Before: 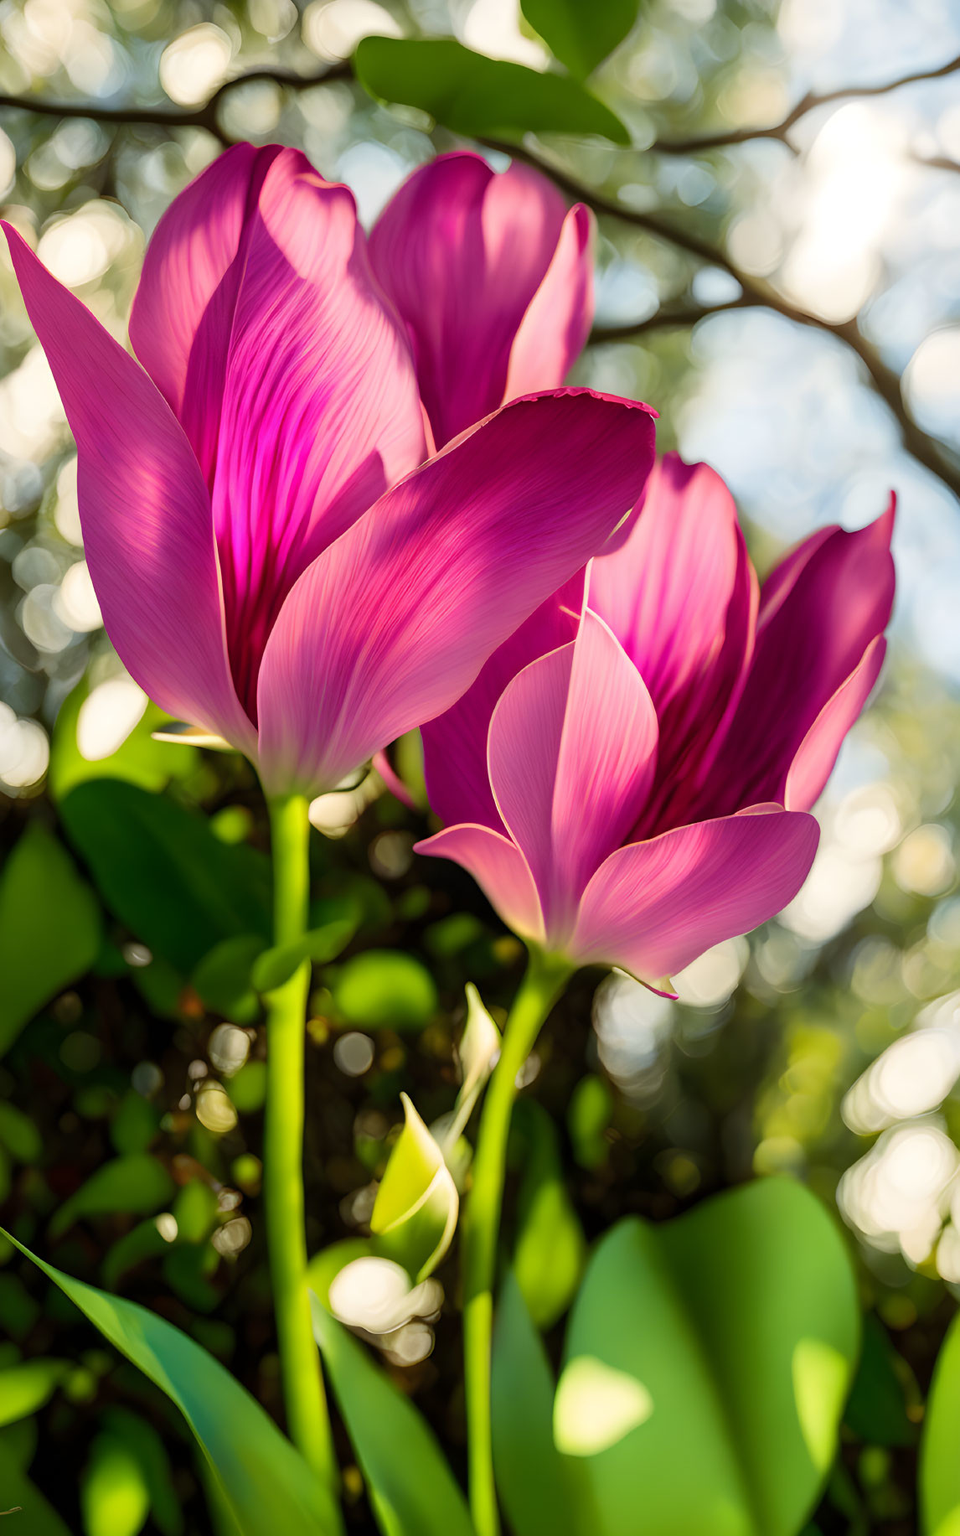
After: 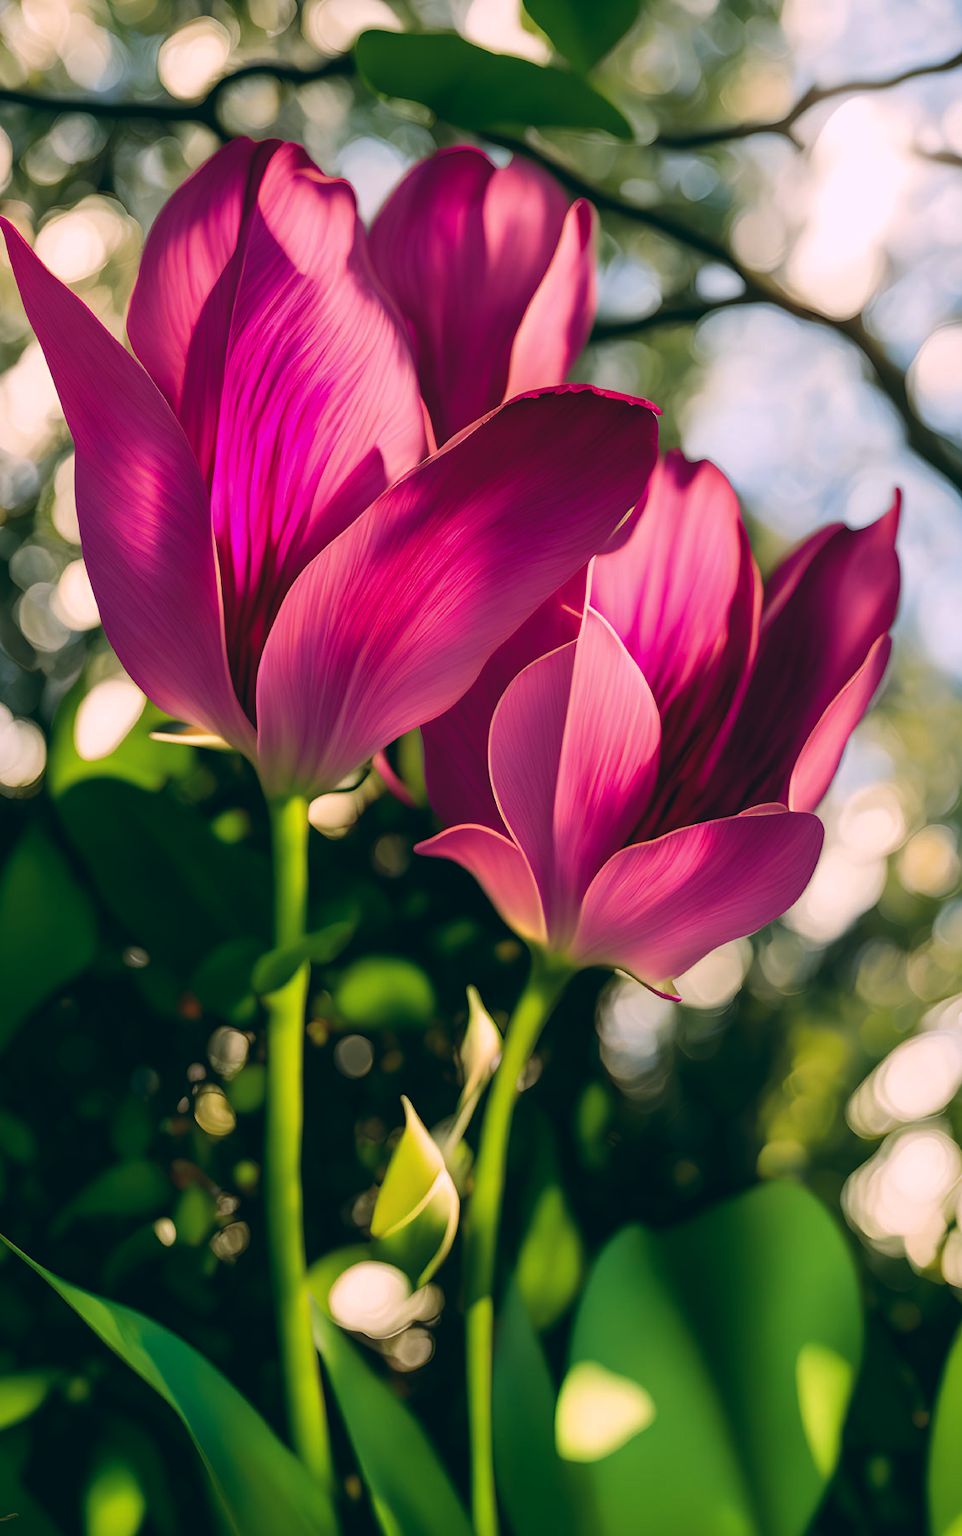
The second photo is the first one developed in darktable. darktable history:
crop: left 0.434%, top 0.485%, right 0.244%, bottom 0.386%
color balance: lift [1.016, 0.983, 1, 1.017], gamma [0.78, 1.018, 1.043, 0.957], gain [0.786, 1.063, 0.937, 1.017], input saturation 118.26%, contrast 13.43%, contrast fulcrum 21.62%, output saturation 82.76%
